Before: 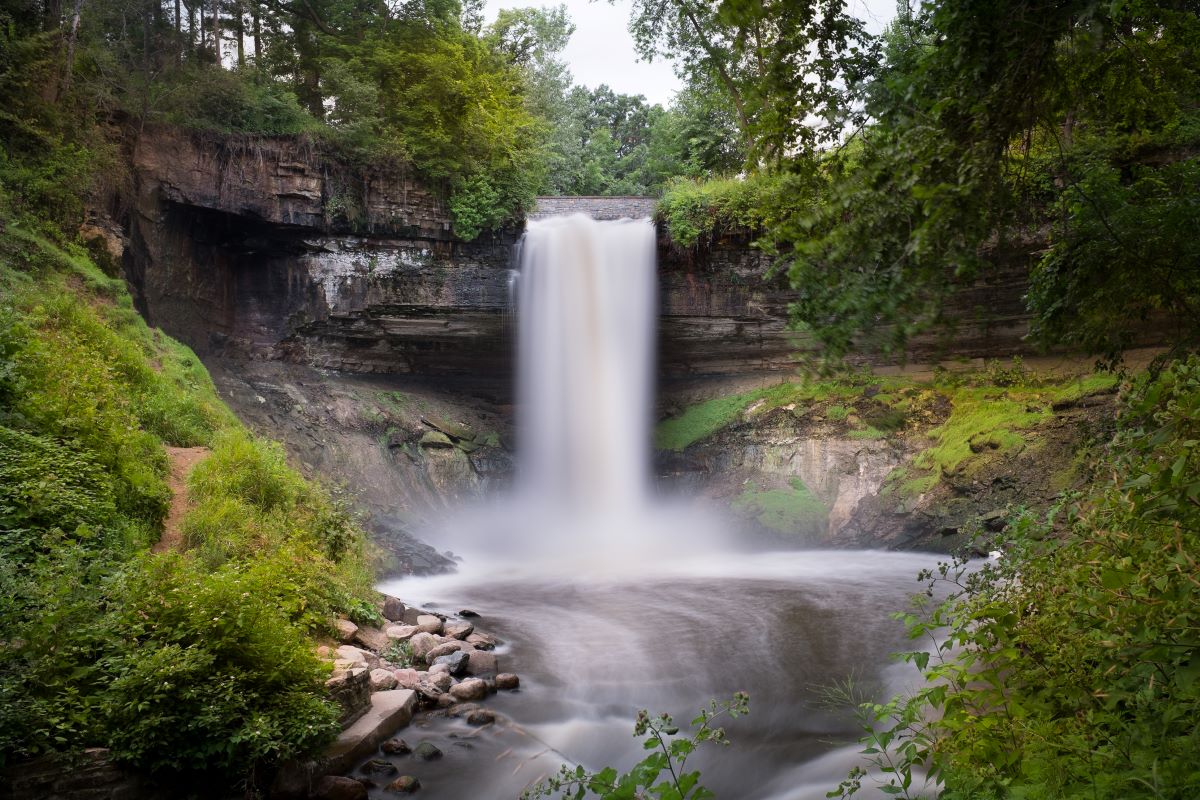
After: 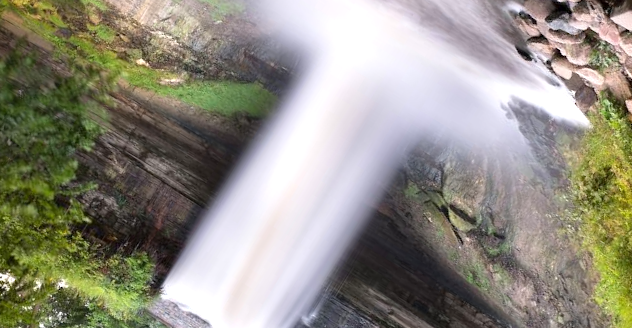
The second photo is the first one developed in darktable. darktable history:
crop and rotate: angle 148.34°, left 9.091%, top 15.634%, right 4.588%, bottom 17.145%
exposure: exposure 0.554 EV, compensate highlight preservation false
